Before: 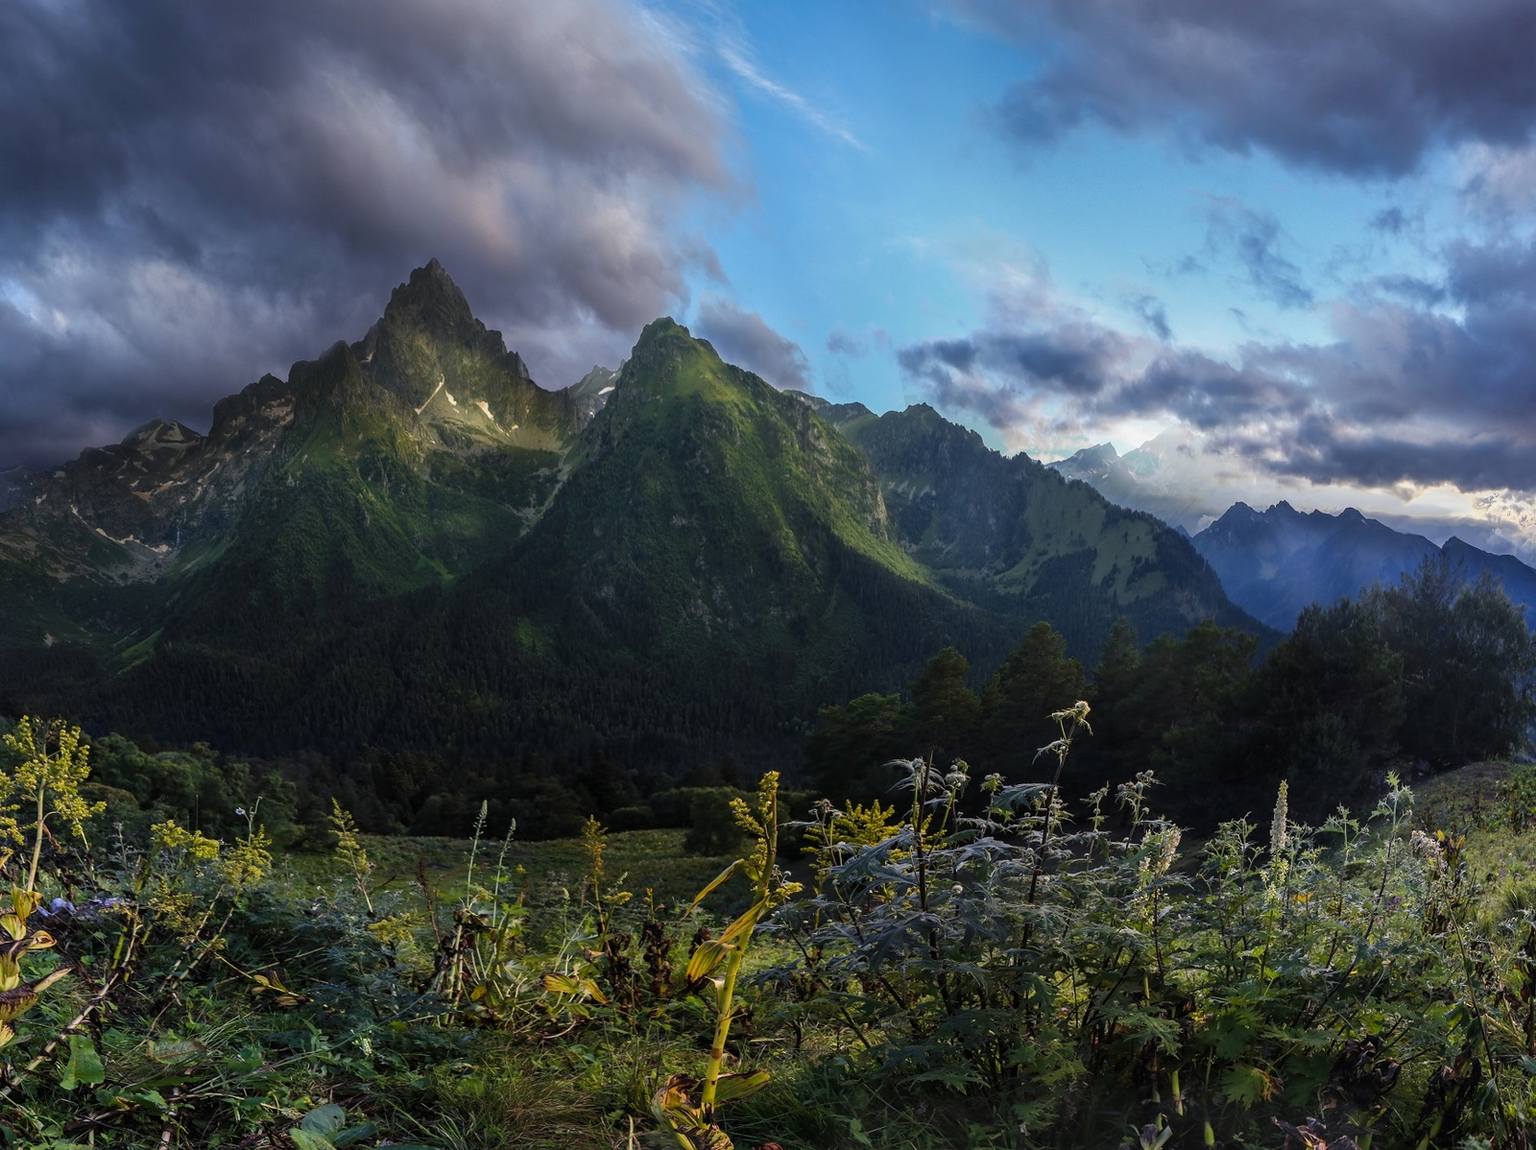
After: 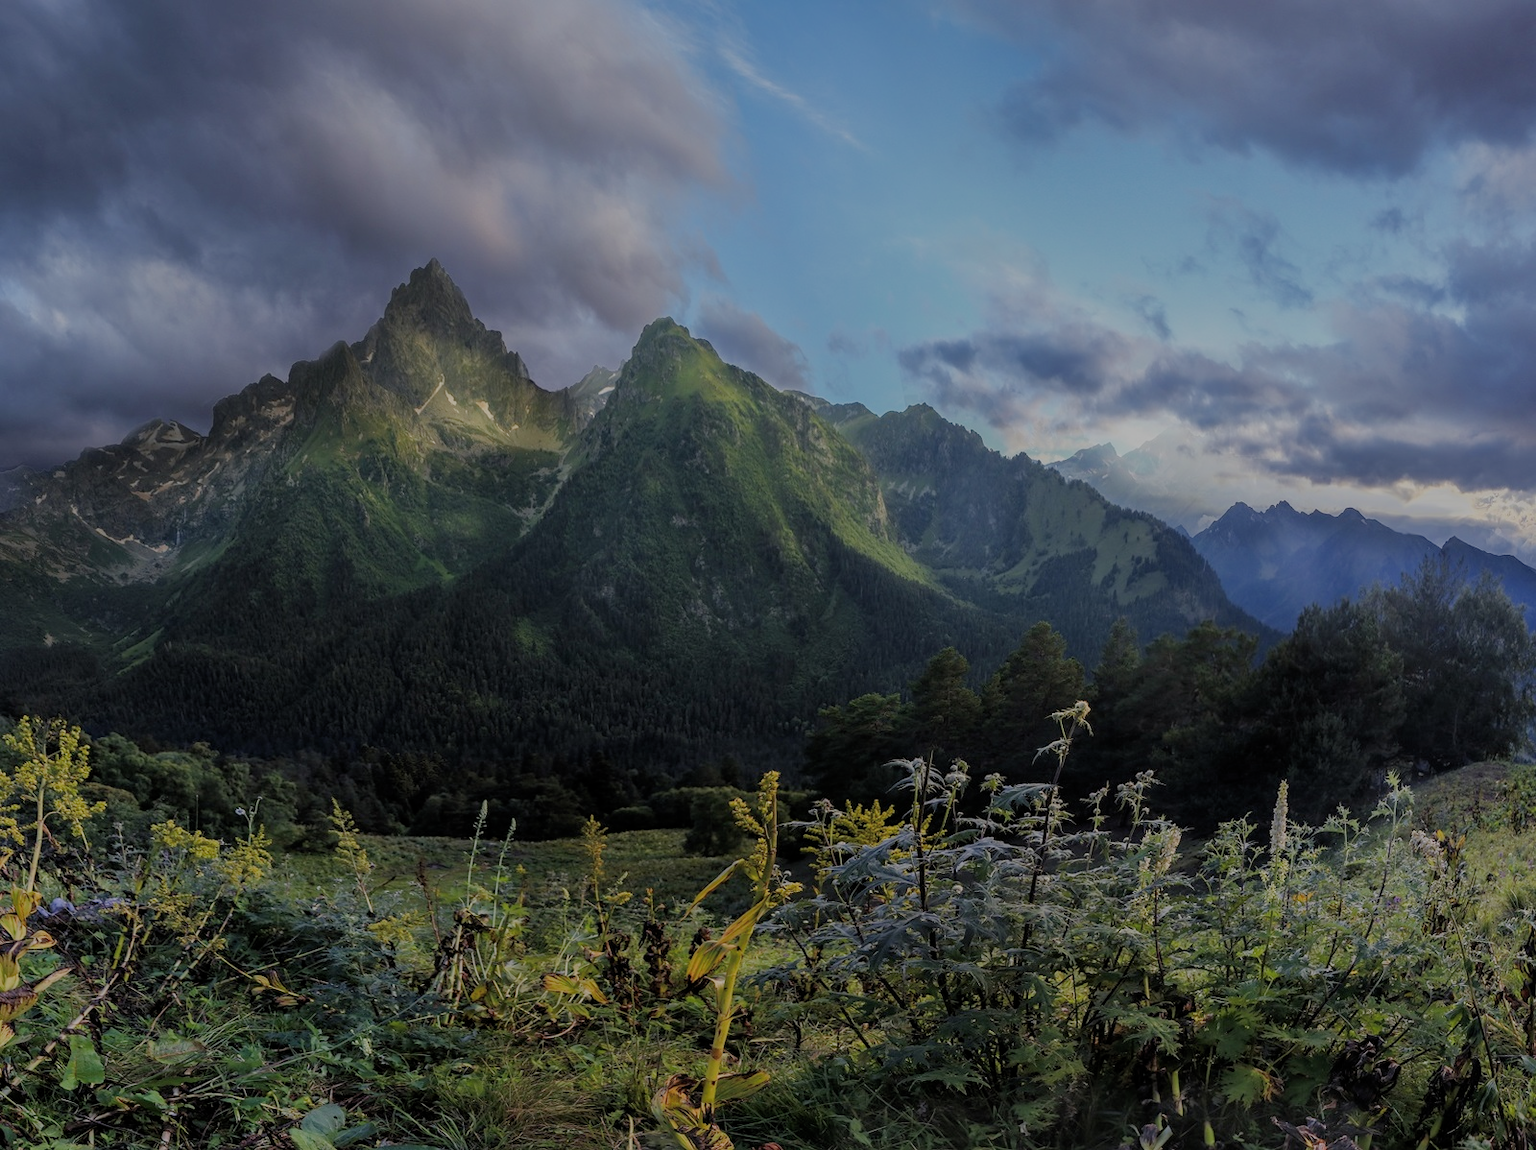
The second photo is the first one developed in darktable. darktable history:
filmic rgb: middle gray luminance 2.52%, black relative exposure -9.87 EV, white relative exposure 6.99 EV, dynamic range scaling 9.35%, target black luminance 0%, hardness 3.19, latitude 43.75%, contrast 0.675, highlights saturation mix 5.74%, shadows ↔ highlights balance 14.27%
